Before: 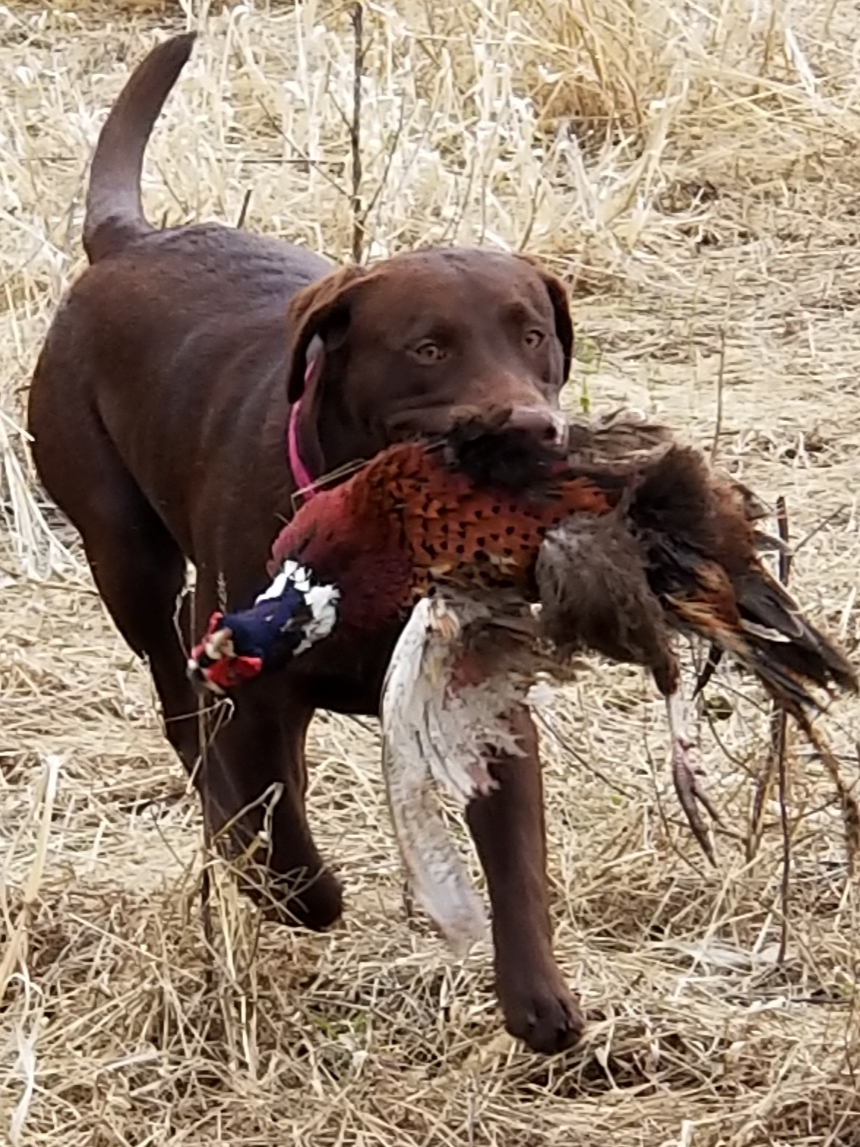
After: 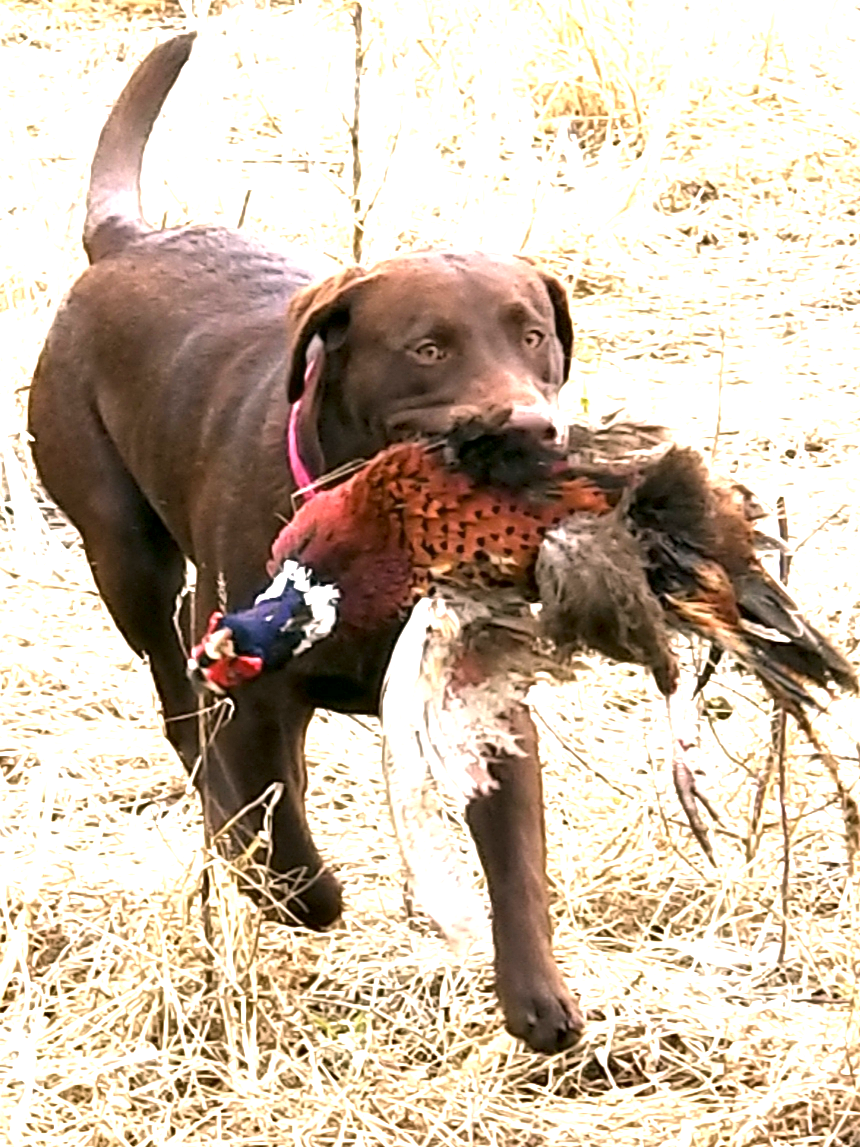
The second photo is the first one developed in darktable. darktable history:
exposure: black level correction 0, exposure 1.744 EV, compensate highlight preservation false
color correction: highlights a* 4.33, highlights b* 4.94, shadows a* -7.91, shadows b* 4.86
local contrast: highlights 106%, shadows 100%, detail 119%, midtone range 0.2
